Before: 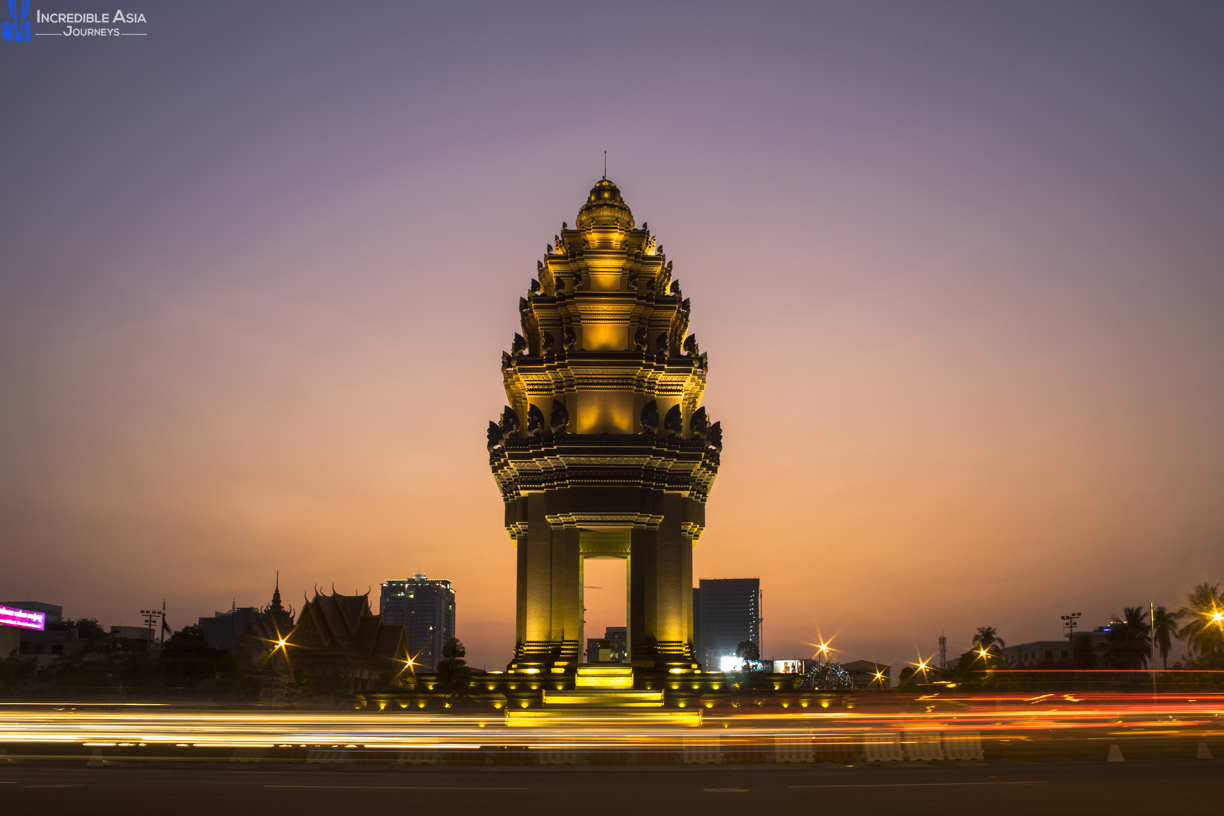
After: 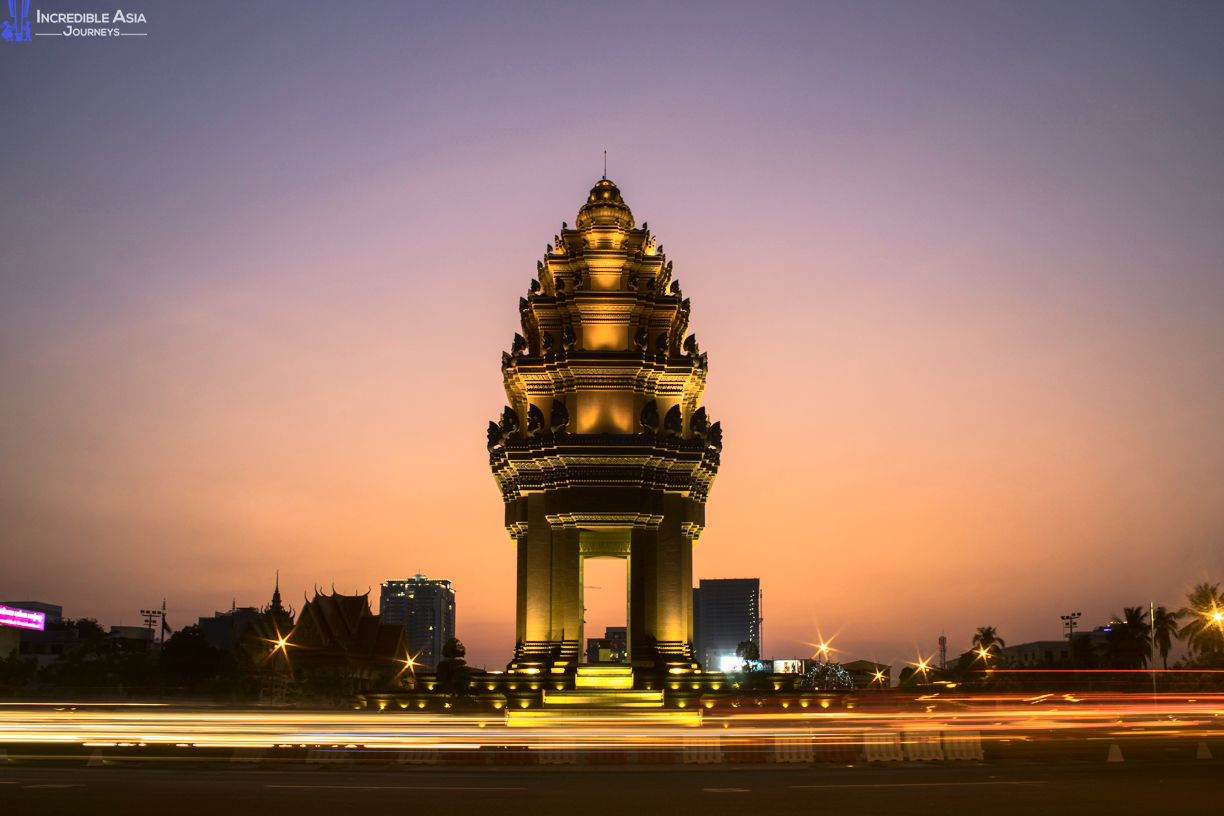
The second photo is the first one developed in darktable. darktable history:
tone curve: curves: ch0 [(0, 0.018) (0.061, 0.041) (0.205, 0.191) (0.289, 0.292) (0.39, 0.424) (0.493, 0.551) (0.666, 0.743) (0.795, 0.841) (1, 0.998)]; ch1 [(0, 0) (0.385, 0.343) (0.439, 0.415) (0.494, 0.498) (0.501, 0.501) (0.51, 0.509) (0.548, 0.563) (0.586, 0.61) (0.684, 0.658) (0.783, 0.804) (1, 1)]; ch2 [(0, 0) (0.304, 0.31) (0.403, 0.399) (0.441, 0.428) (0.47, 0.469) (0.498, 0.496) (0.524, 0.538) (0.566, 0.579) (0.648, 0.665) (0.697, 0.699) (1, 1)], color space Lab, independent channels, preserve colors none
